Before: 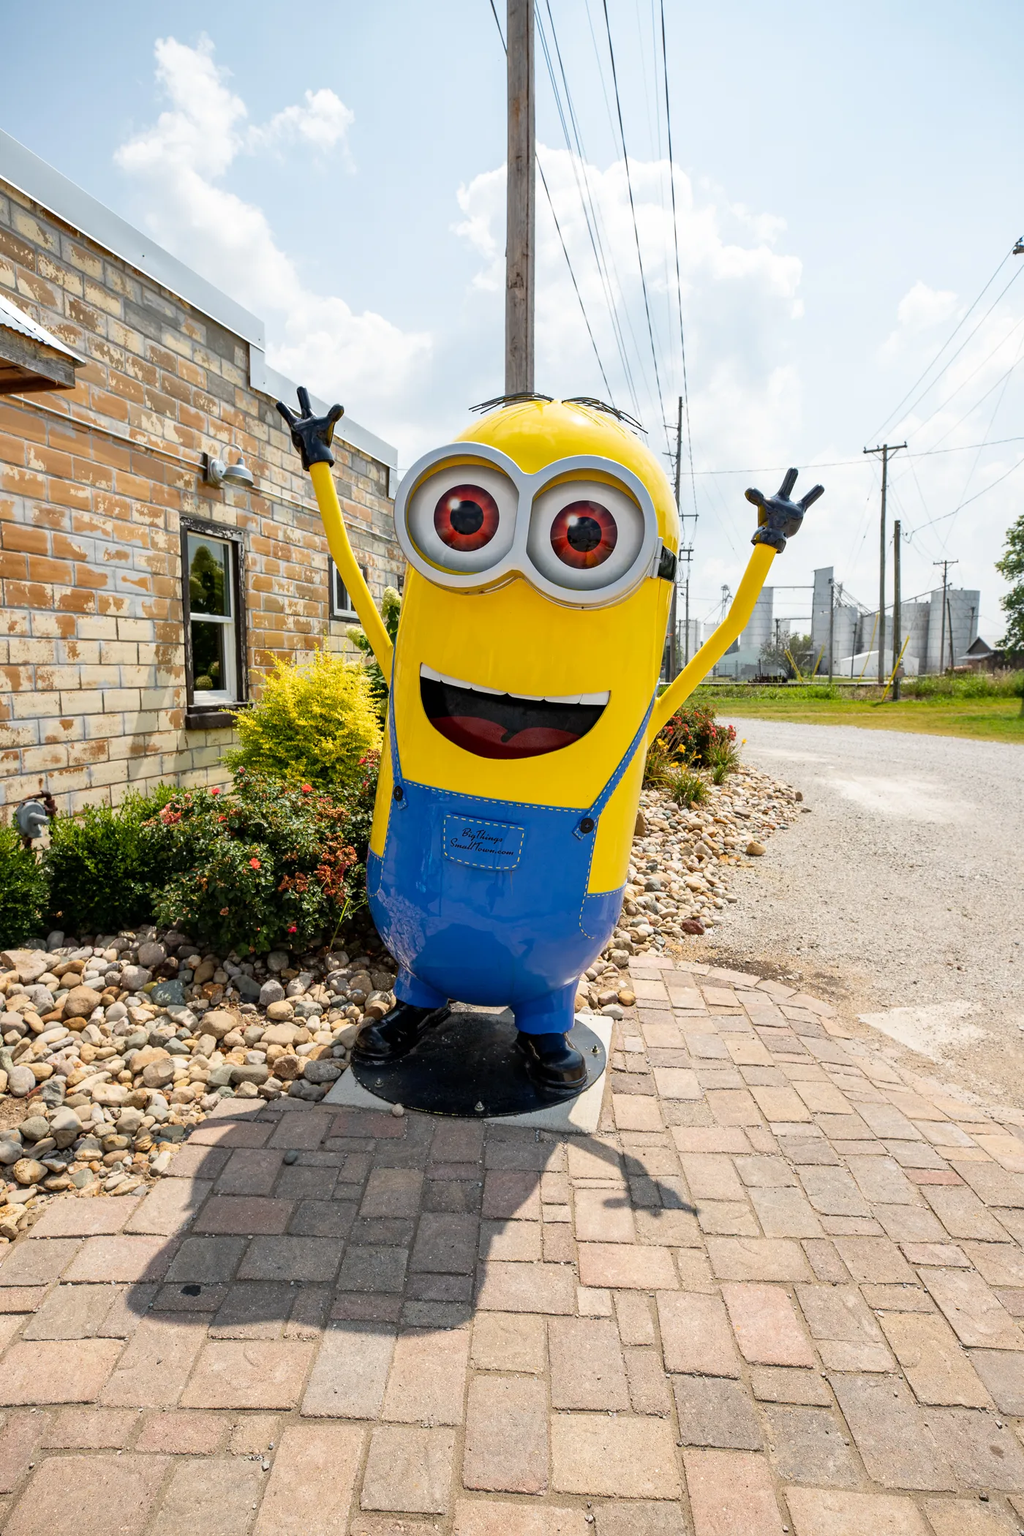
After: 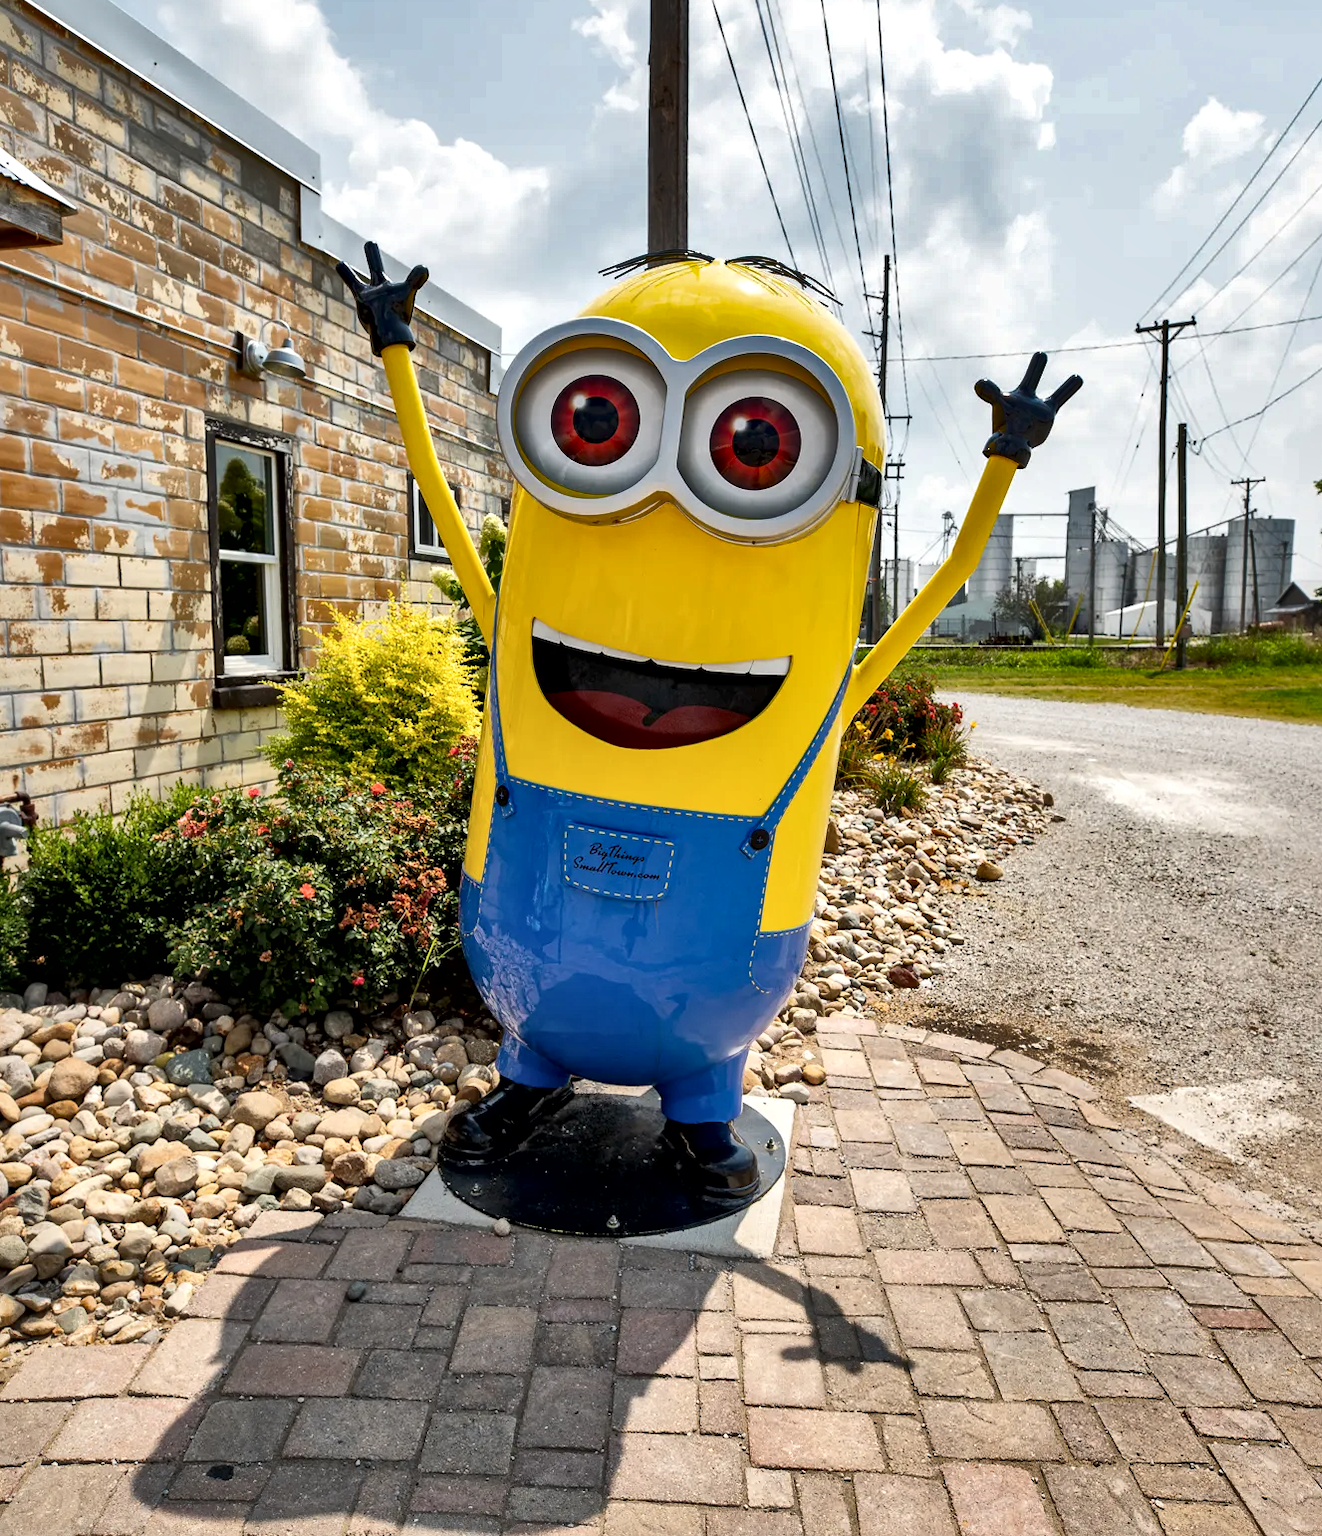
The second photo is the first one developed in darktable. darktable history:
local contrast: mode bilateral grid, contrast 25, coarseness 60, detail 151%, midtone range 0.2
crop and rotate: left 2.923%, top 13.657%, right 2.187%, bottom 12.888%
shadows and highlights: radius 119.09, shadows 41.79, highlights -62.12, highlights color adjustment 55.21%, soften with gaussian
